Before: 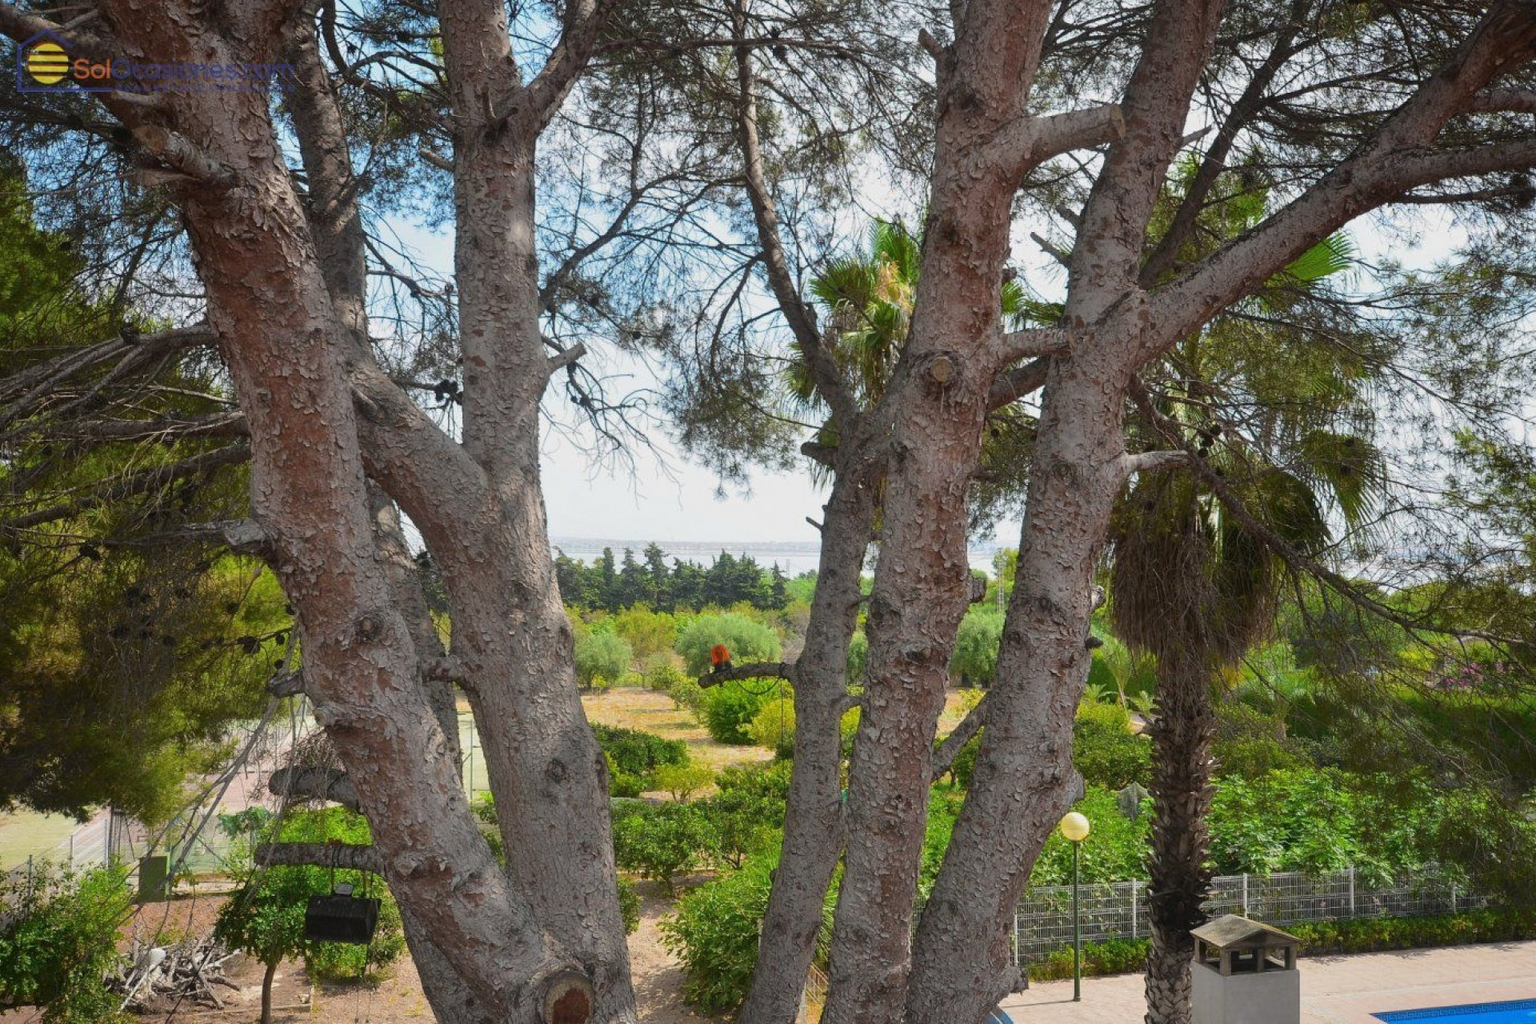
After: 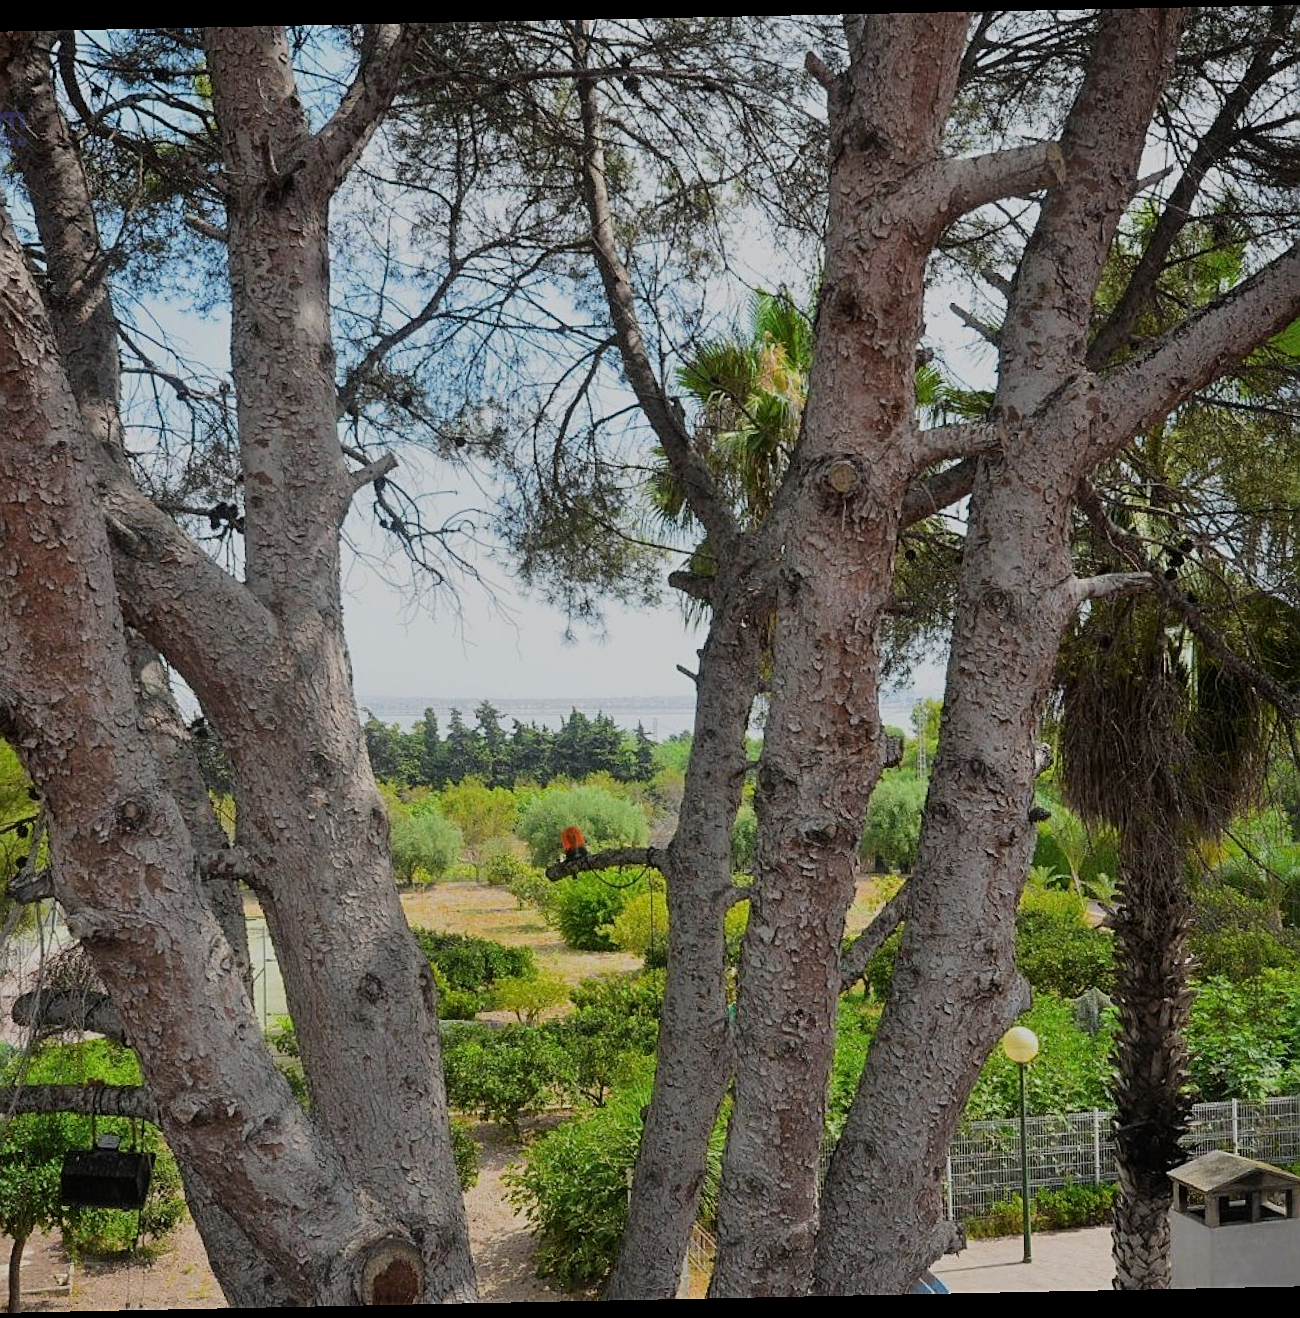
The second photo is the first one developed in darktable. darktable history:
crop and rotate: left 17.732%, right 15.423%
white balance: red 0.986, blue 1.01
filmic rgb: black relative exposure -7.65 EV, white relative exposure 4.56 EV, hardness 3.61
sharpen: on, module defaults
rotate and perspective: rotation -1.17°, automatic cropping off
